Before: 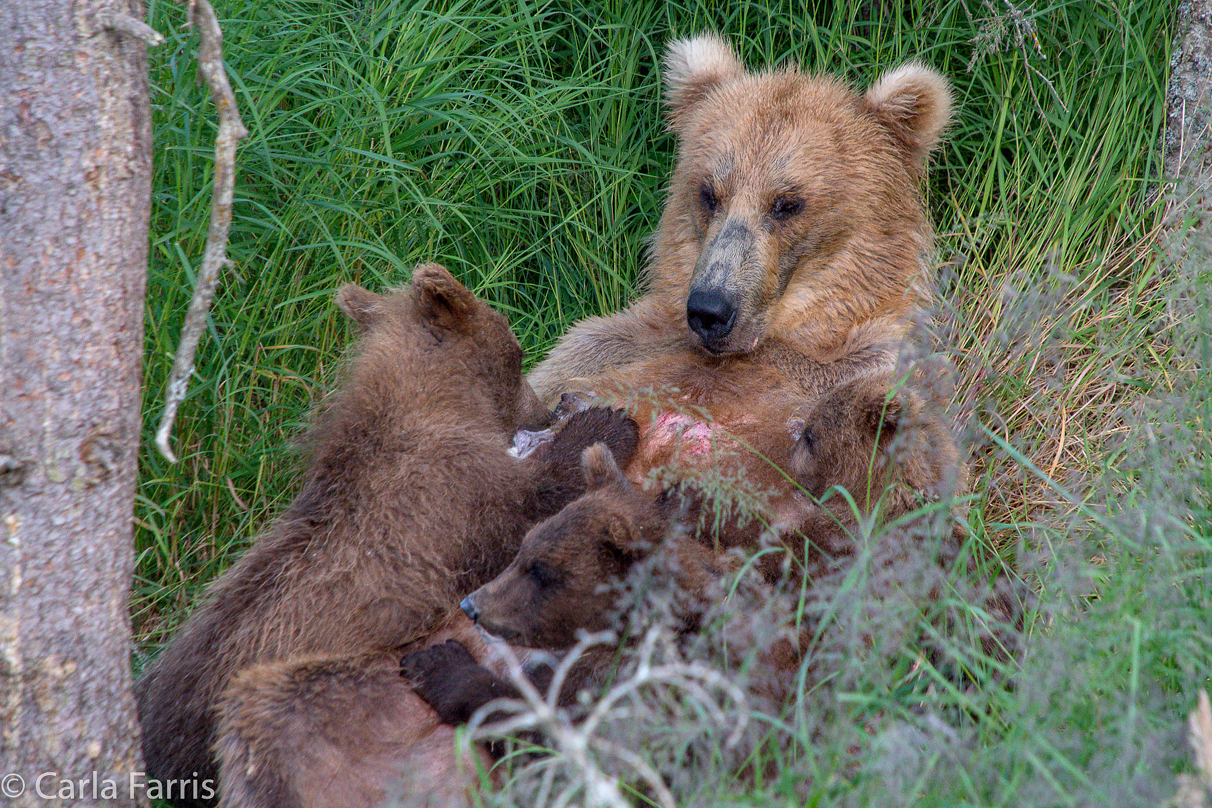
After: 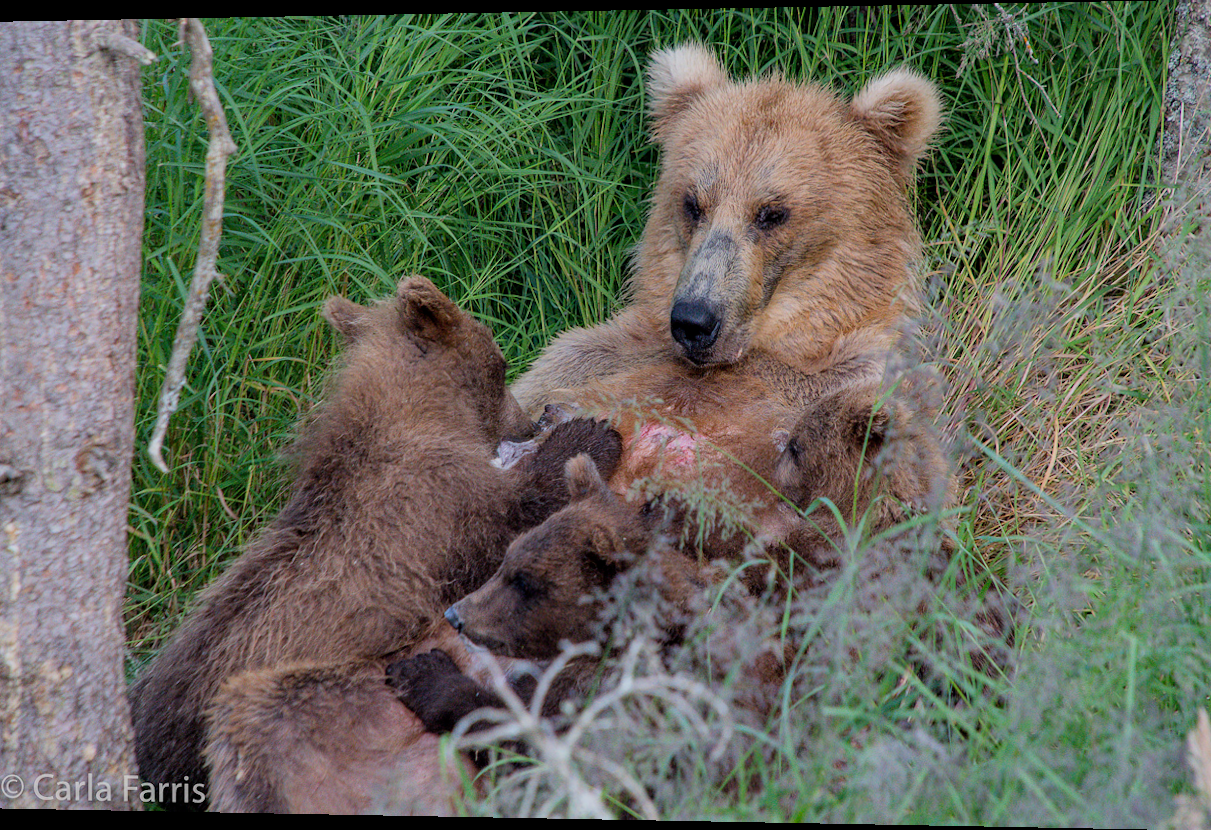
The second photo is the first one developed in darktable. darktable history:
rotate and perspective: lens shift (horizontal) -0.055, automatic cropping off
filmic rgb: hardness 4.17
